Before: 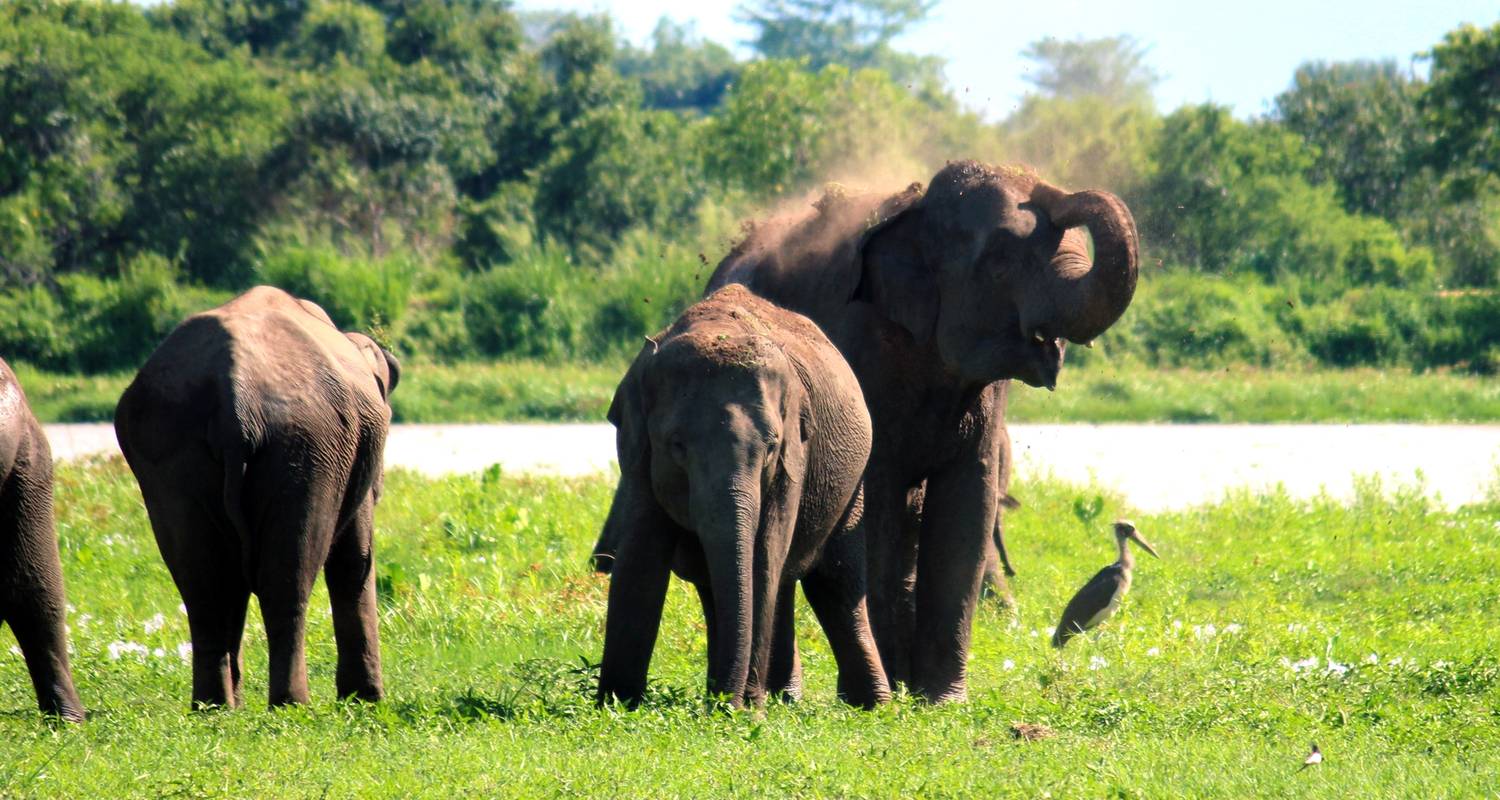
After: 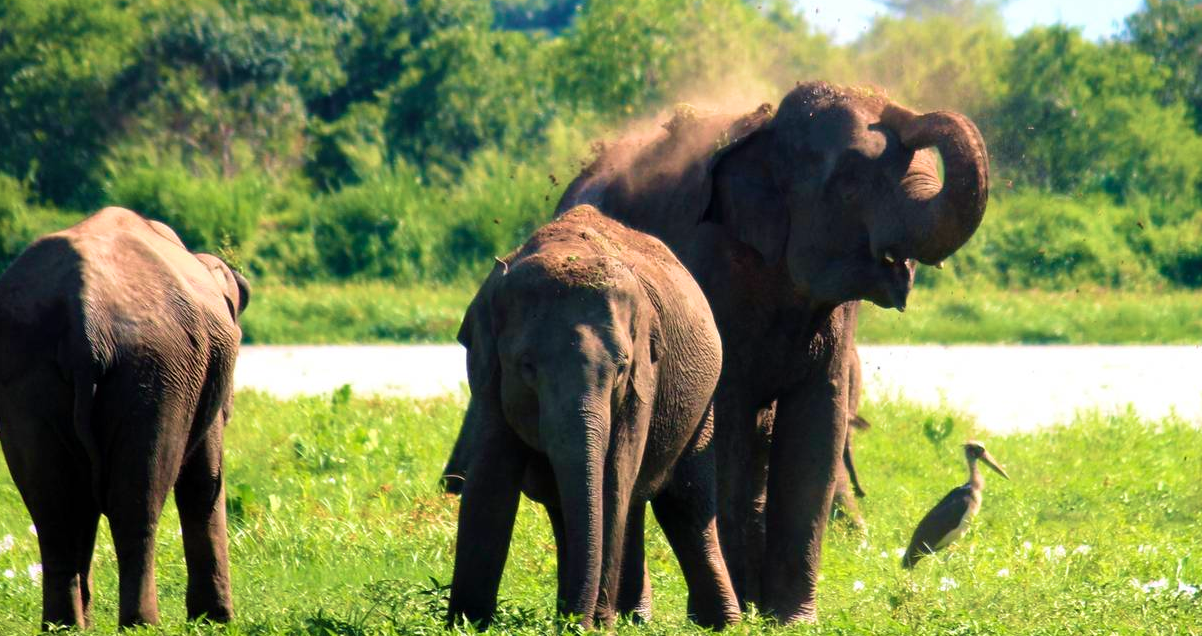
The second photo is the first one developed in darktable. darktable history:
crop and rotate: left 10.032%, top 10.02%, right 9.83%, bottom 10.374%
velvia: strength 44.59%
